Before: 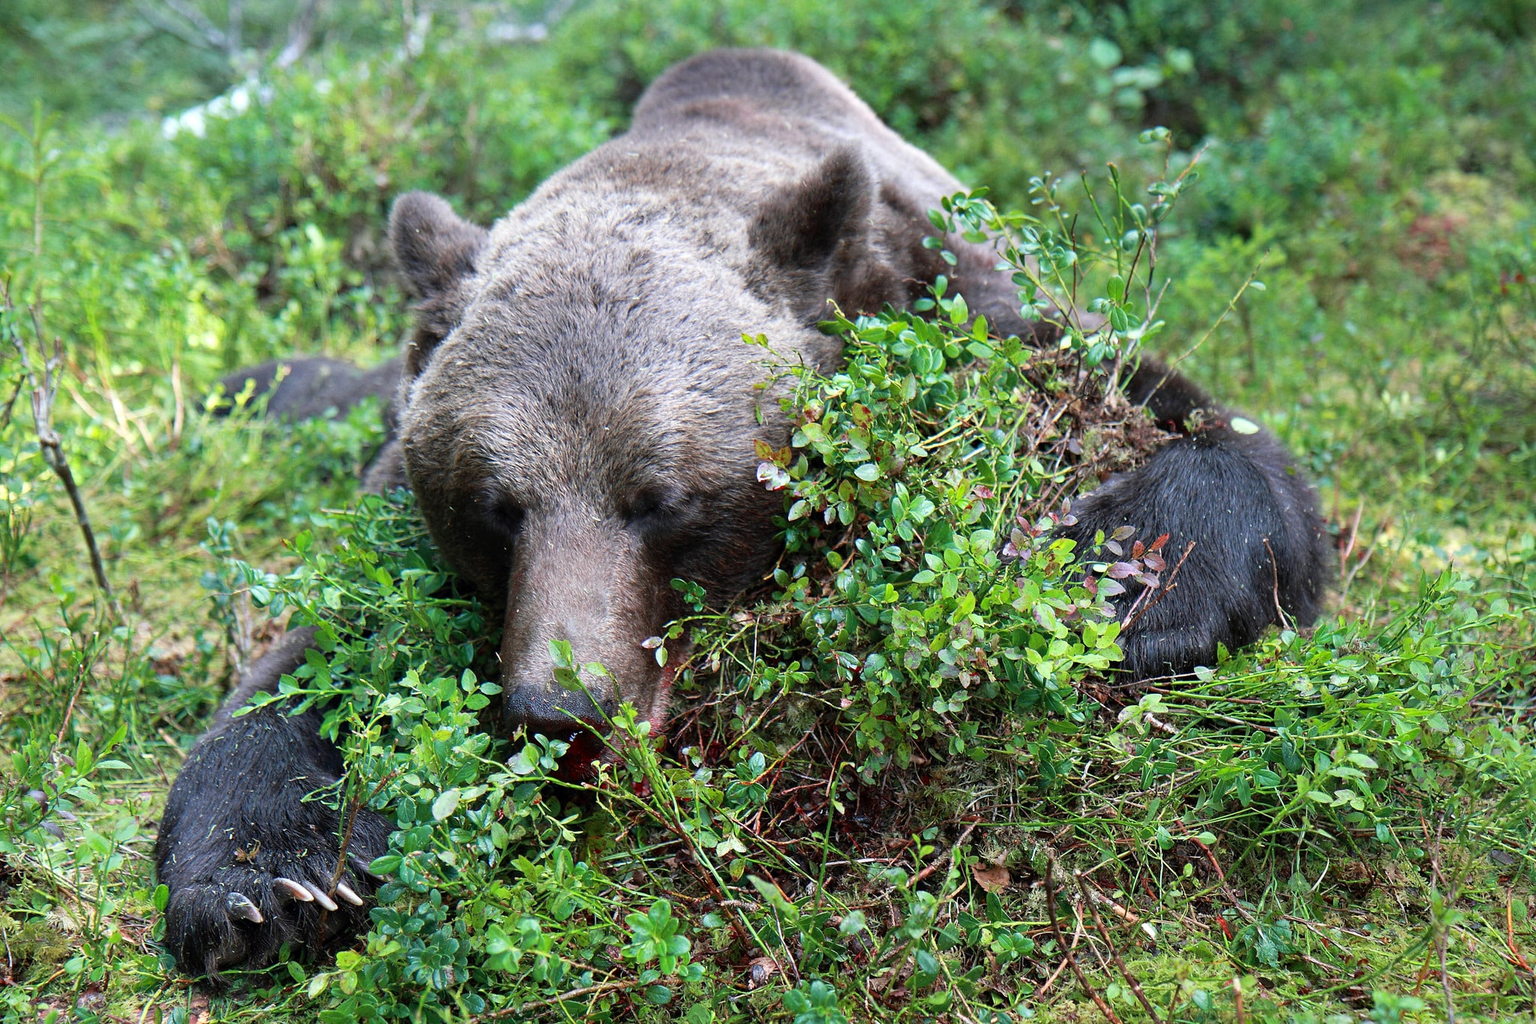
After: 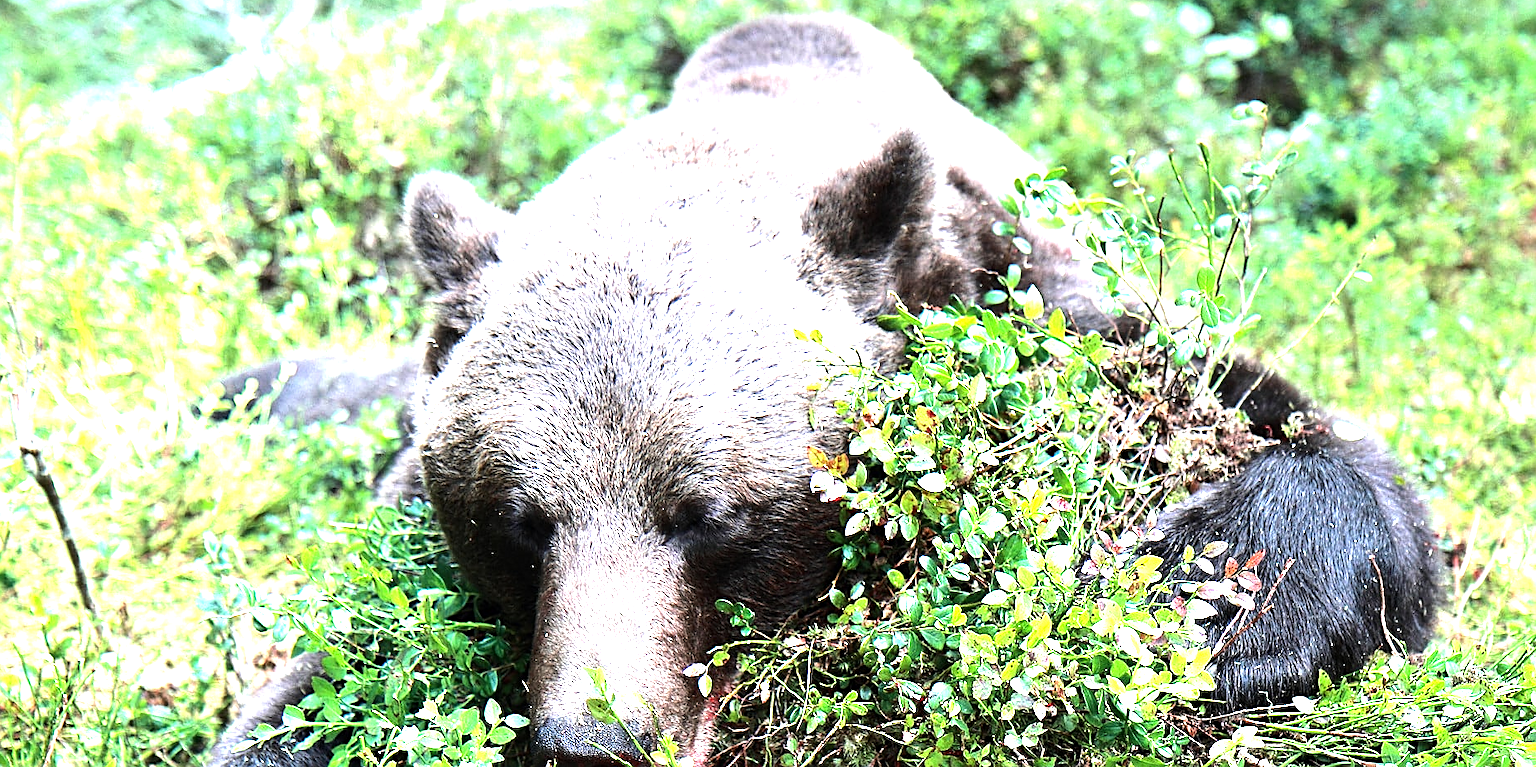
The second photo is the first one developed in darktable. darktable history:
sharpen: on, module defaults
tone equalizer: -8 EV -1.08 EV, -7 EV -1.01 EV, -6 EV -0.867 EV, -5 EV -0.578 EV, -3 EV 0.578 EV, -2 EV 0.867 EV, -1 EV 1.01 EV, +0 EV 1.08 EV, edges refinement/feathering 500, mask exposure compensation -1.57 EV, preserve details no
crop: left 1.509%, top 3.452%, right 7.696%, bottom 28.452%
exposure: exposure 0.999 EV, compensate highlight preservation false
